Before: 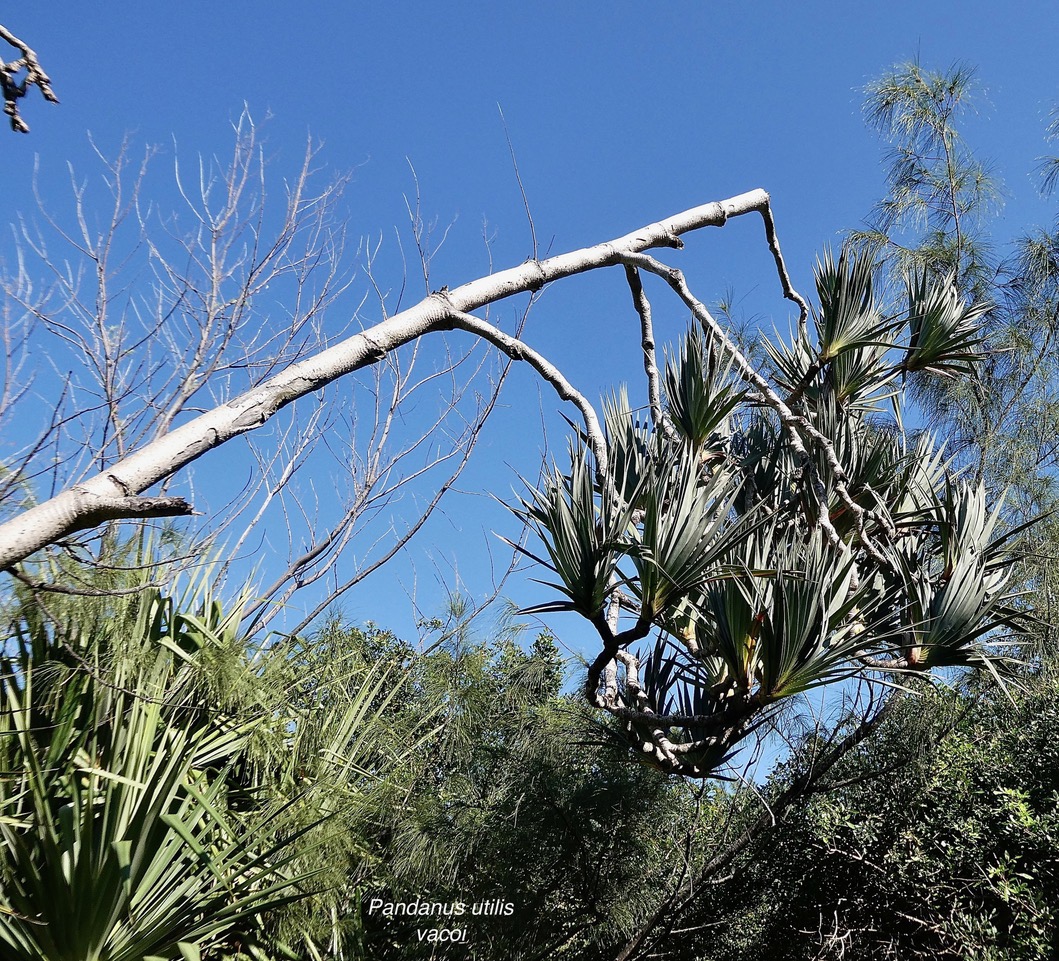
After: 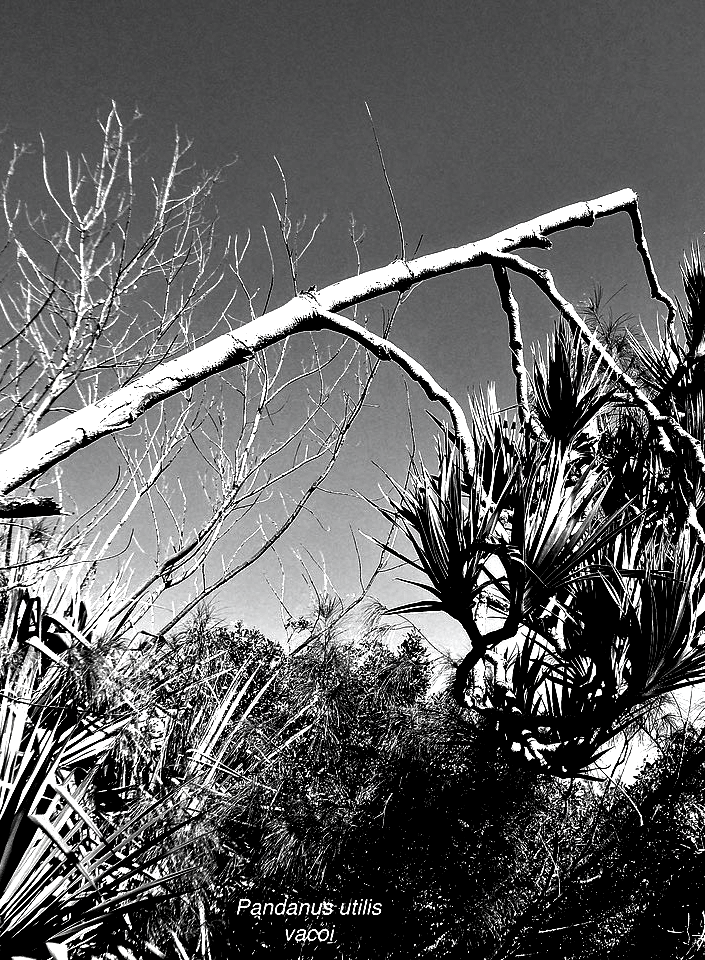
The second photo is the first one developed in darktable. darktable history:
exposure: exposure 1.067 EV, compensate highlight preservation false
levels: gray 50.77%, levels [0.182, 0.542, 0.902]
crop and rotate: left 12.498%, right 20.919%
contrast brightness saturation: contrast -0.029, brightness -0.589, saturation -0.99
haze removal: compatibility mode true, adaptive false
